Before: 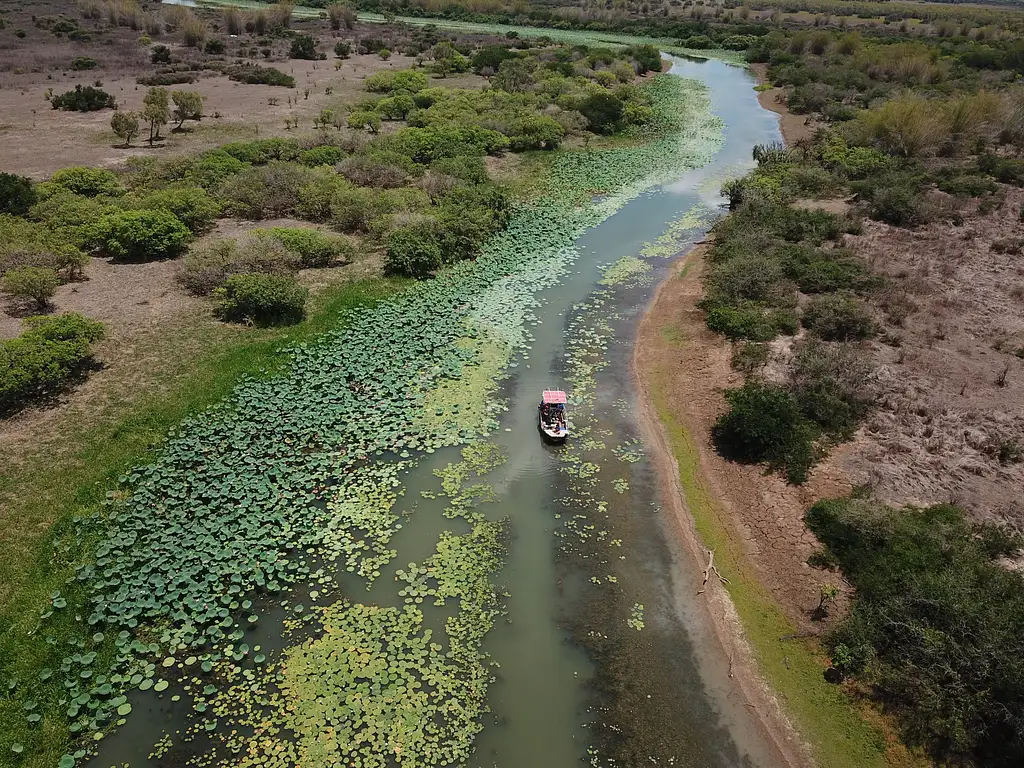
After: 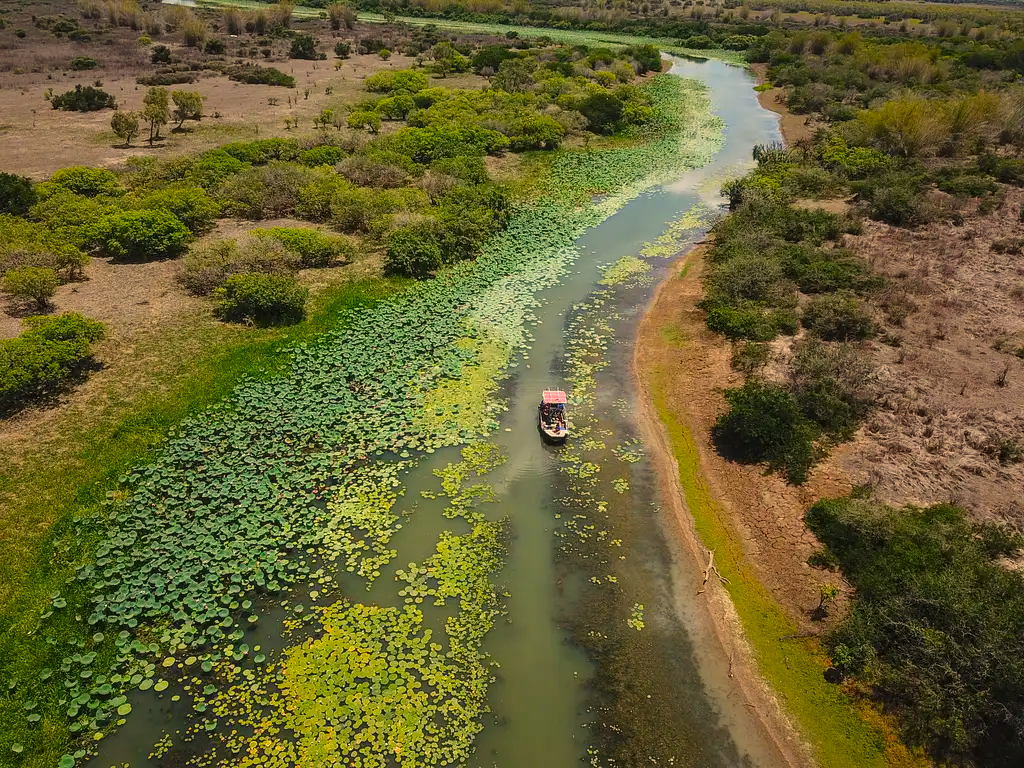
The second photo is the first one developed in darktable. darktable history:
color correction: highlights a* 1.49, highlights b* 17.28
color balance rgb: highlights gain › chroma 1.367%, highlights gain › hue 51.74°, global offset › luminance 0.487%, linear chroma grading › global chroma 15.315%, perceptual saturation grading › global saturation 25.81%, perceptual brilliance grading › global brilliance 2.94%, perceptual brilliance grading › highlights -2.751%, perceptual brilliance grading › shadows 2.803%
local contrast: on, module defaults
